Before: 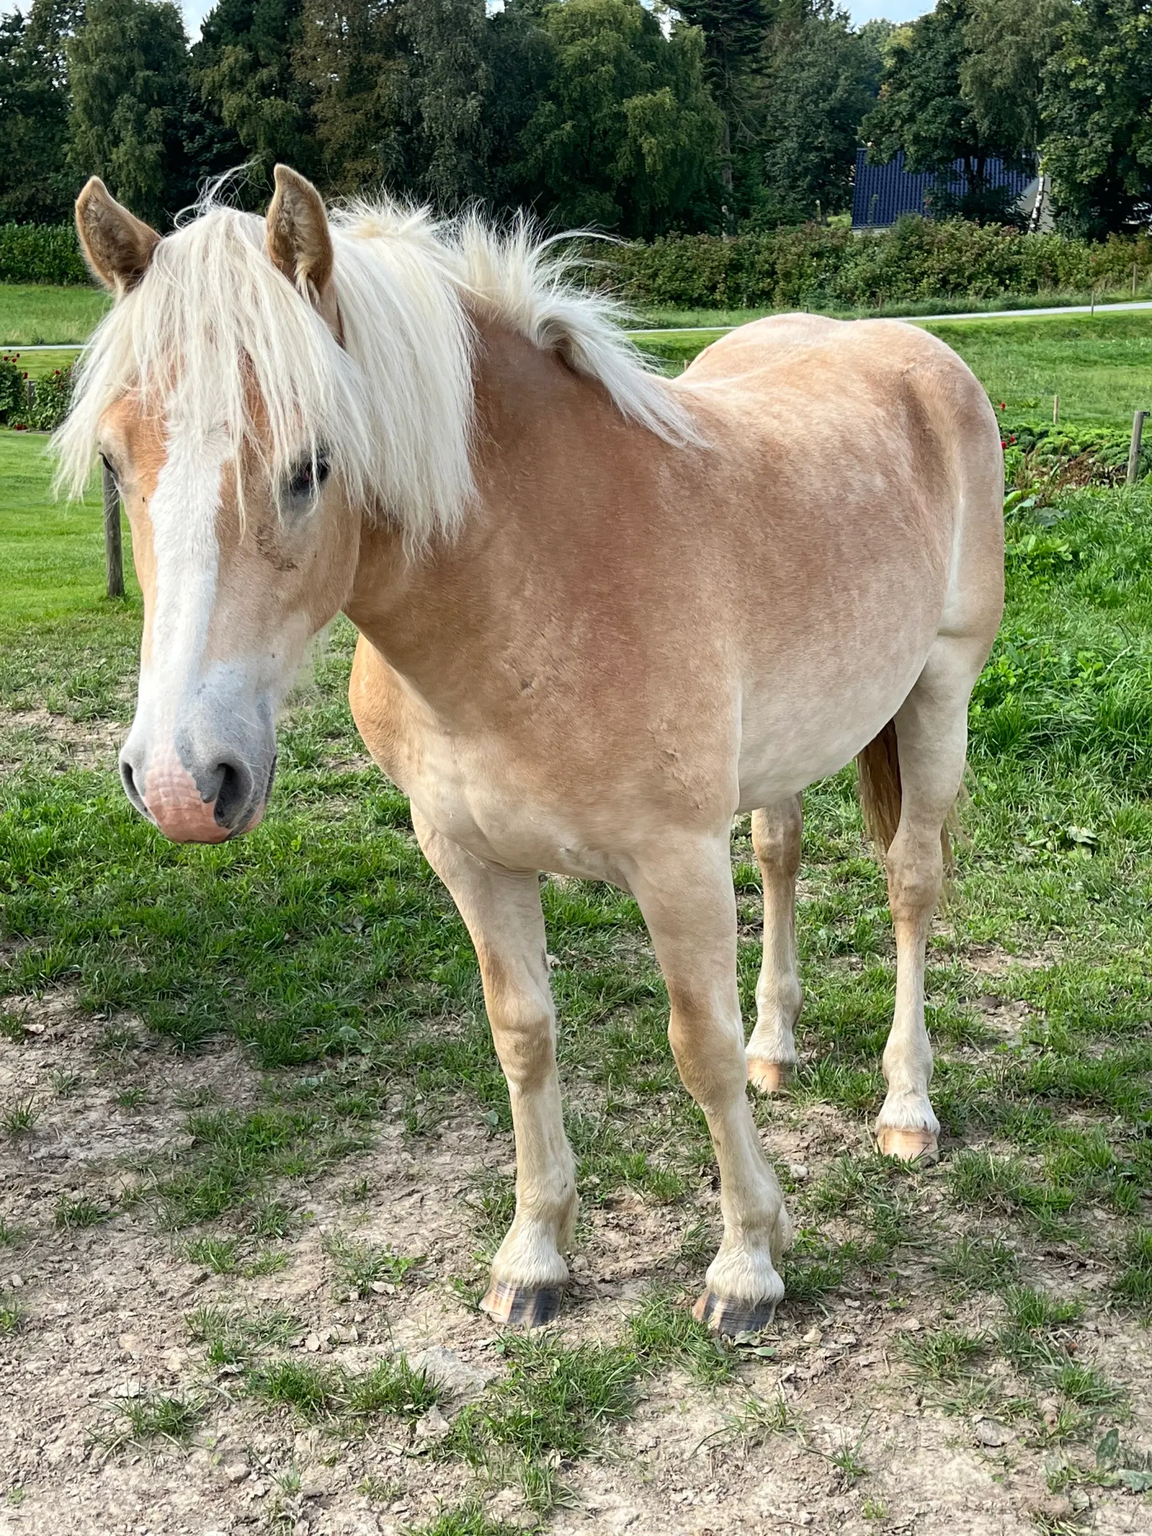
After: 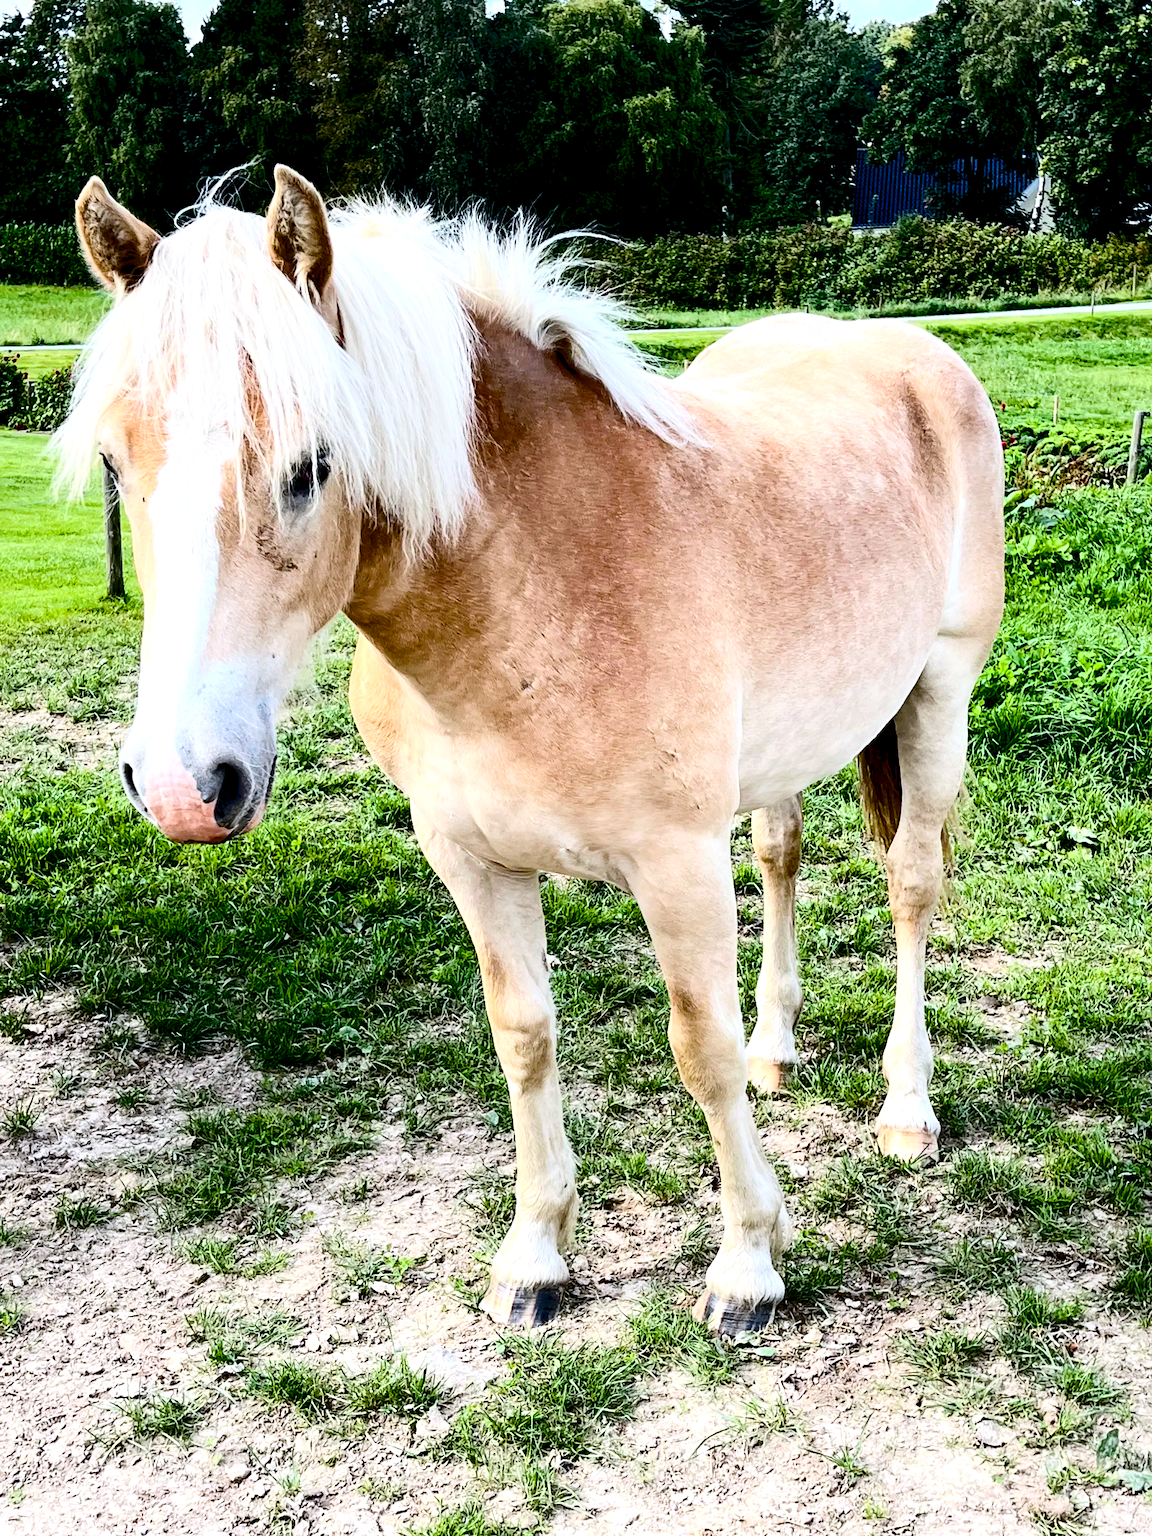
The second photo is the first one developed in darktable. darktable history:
tone curve: curves: ch0 [(0, 0) (0.003, 0.005) (0.011, 0.006) (0.025, 0.013) (0.044, 0.027) (0.069, 0.042) (0.1, 0.06) (0.136, 0.085) (0.177, 0.118) (0.224, 0.171) (0.277, 0.239) (0.335, 0.314) (0.399, 0.394) (0.468, 0.473) (0.543, 0.552) (0.623, 0.64) (0.709, 0.718) (0.801, 0.801) (0.898, 0.882) (1, 1)], color space Lab, independent channels, preserve colors none
exposure: black level correction 0.009, exposure 0.016 EV, compensate exposure bias true, compensate highlight preservation false
color balance rgb: global offset › luminance -0.864%, perceptual saturation grading › global saturation 35.003%, perceptual saturation grading › highlights -29.965%, perceptual saturation grading › shadows 34.732%, perceptual brilliance grading › global brilliance 12.543%
contrast brightness saturation: contrast 0.384, brightness 0.1
color calibration: gray › normalize channels true, illuminant as shot in camera, x 0.358, y 0.373, temperature 4628.91 K, gamut compression 0.001
